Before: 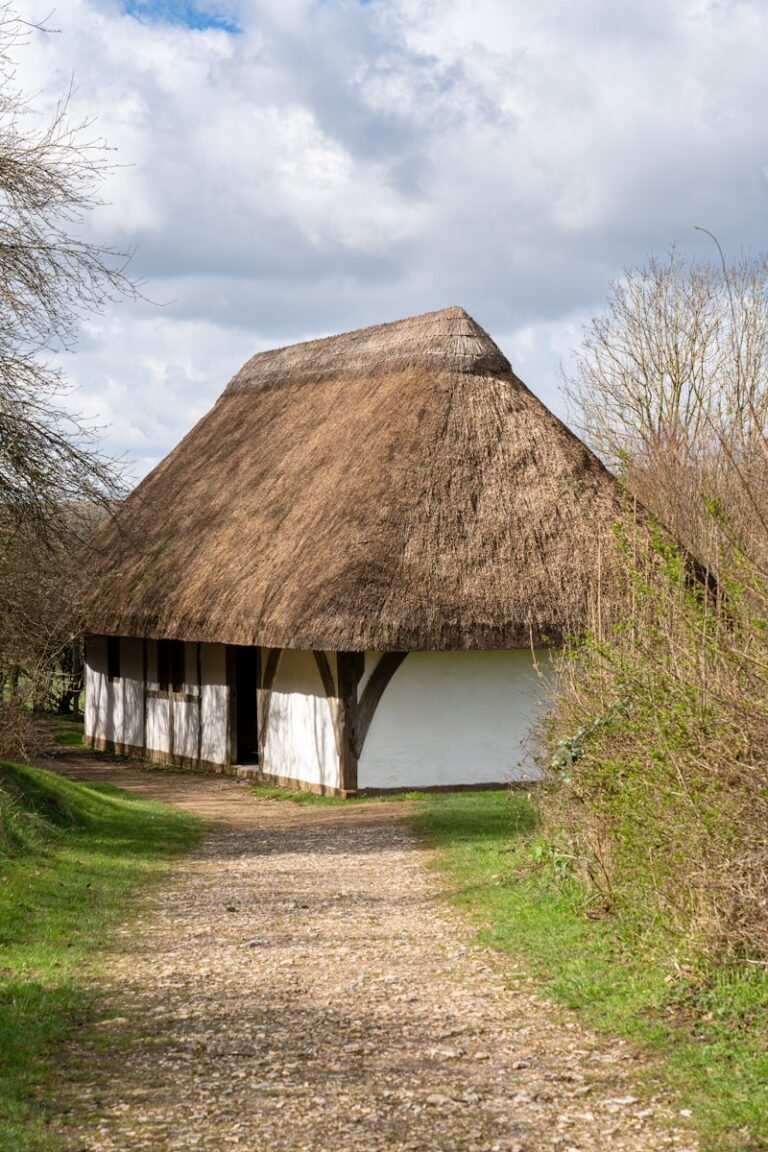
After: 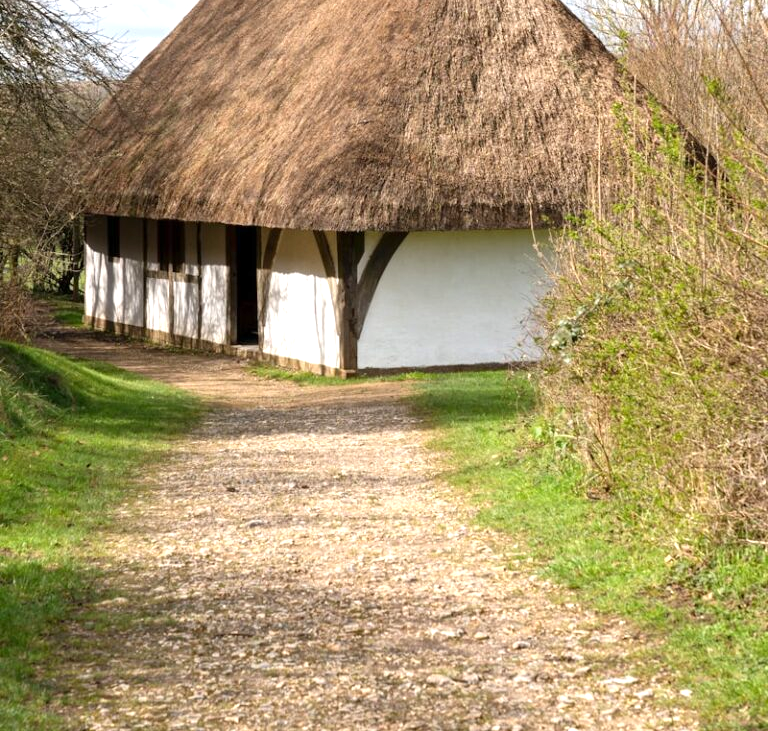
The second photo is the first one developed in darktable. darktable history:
crop and rotate: top 36.516%
exposure: exposure 0.604 EV, compensate exposure bias true, compensate highlight preservation false
